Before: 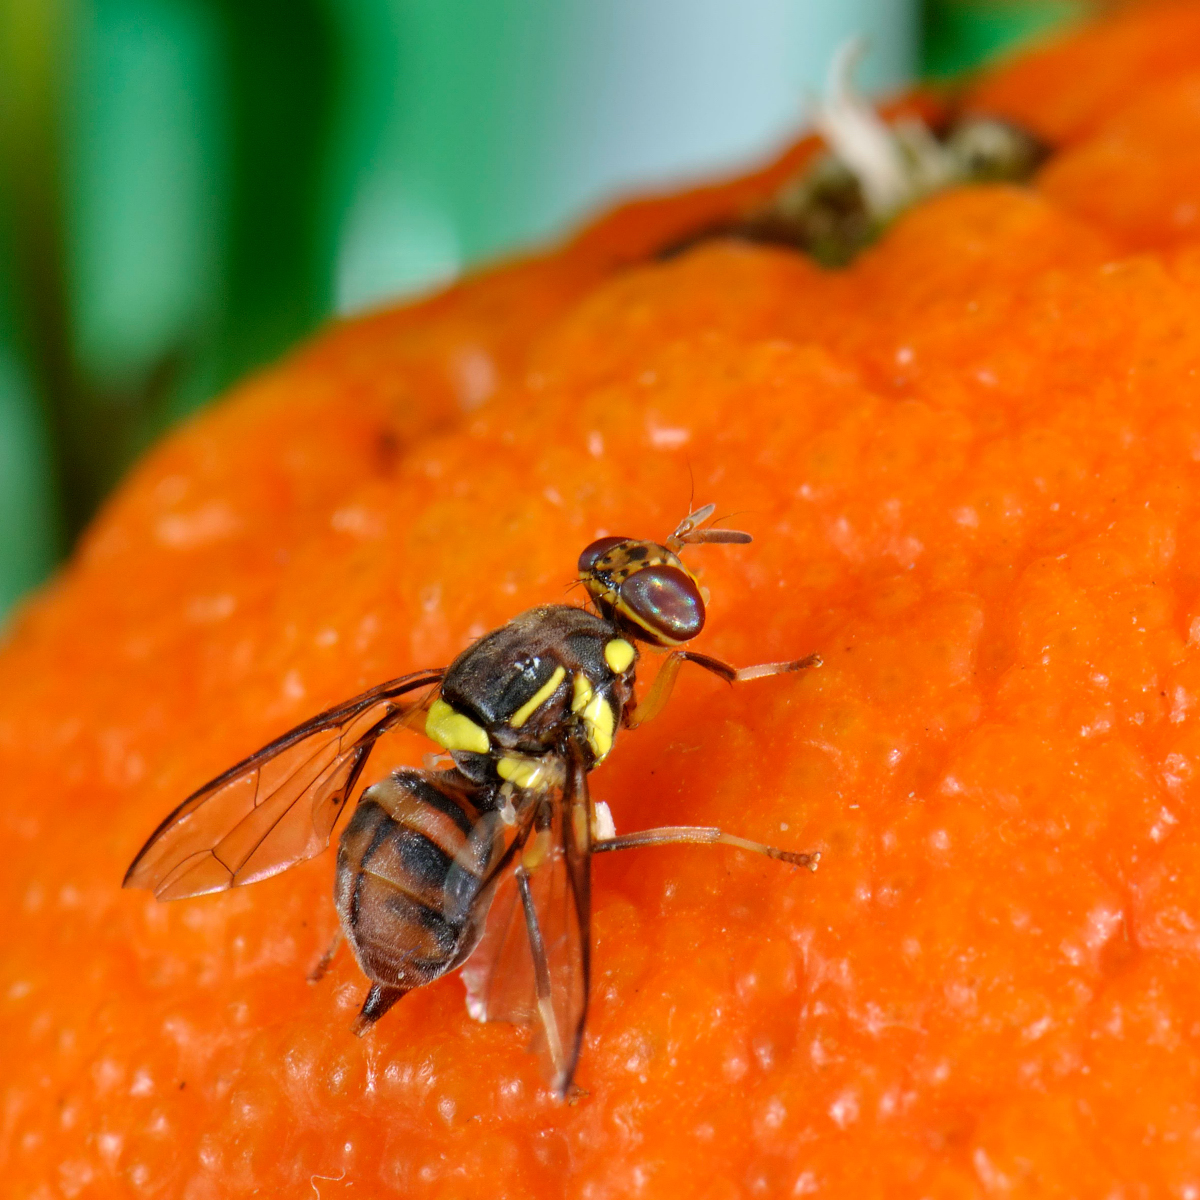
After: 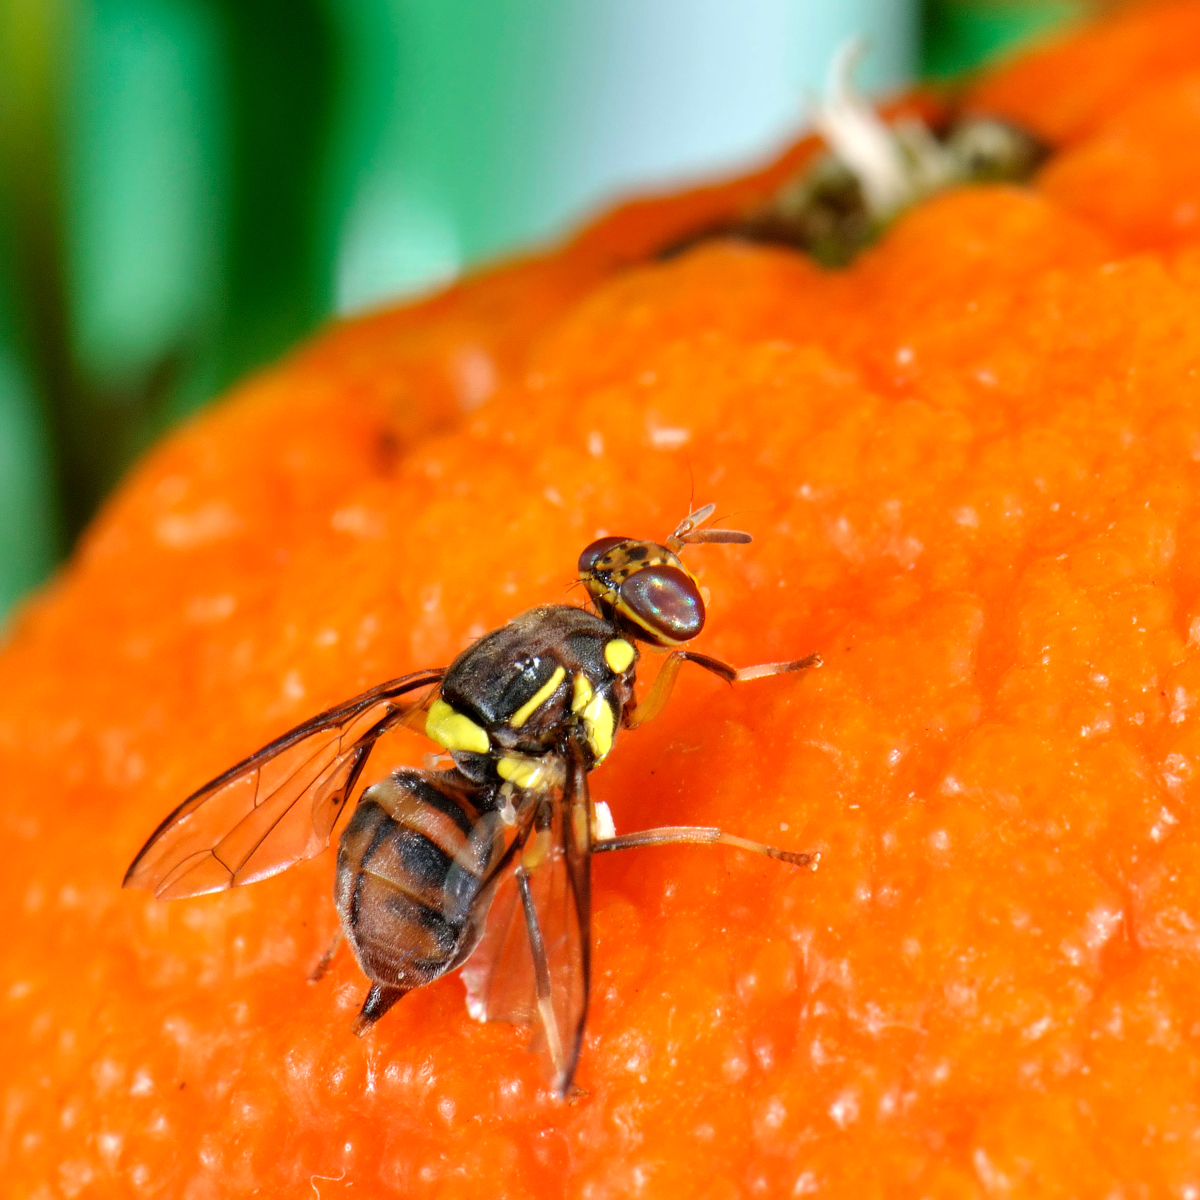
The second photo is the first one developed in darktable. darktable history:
tone equalizer: -8 EV -0.379 EV, -7 EV -0.366 EV, -6 EV -0.296 EV, -5 EV -0.211 EV, -3 EV 0.196 EV, -2 EV 0.315 EV, -1 EV 0.393 EV, +0 EV 0.439 EV
